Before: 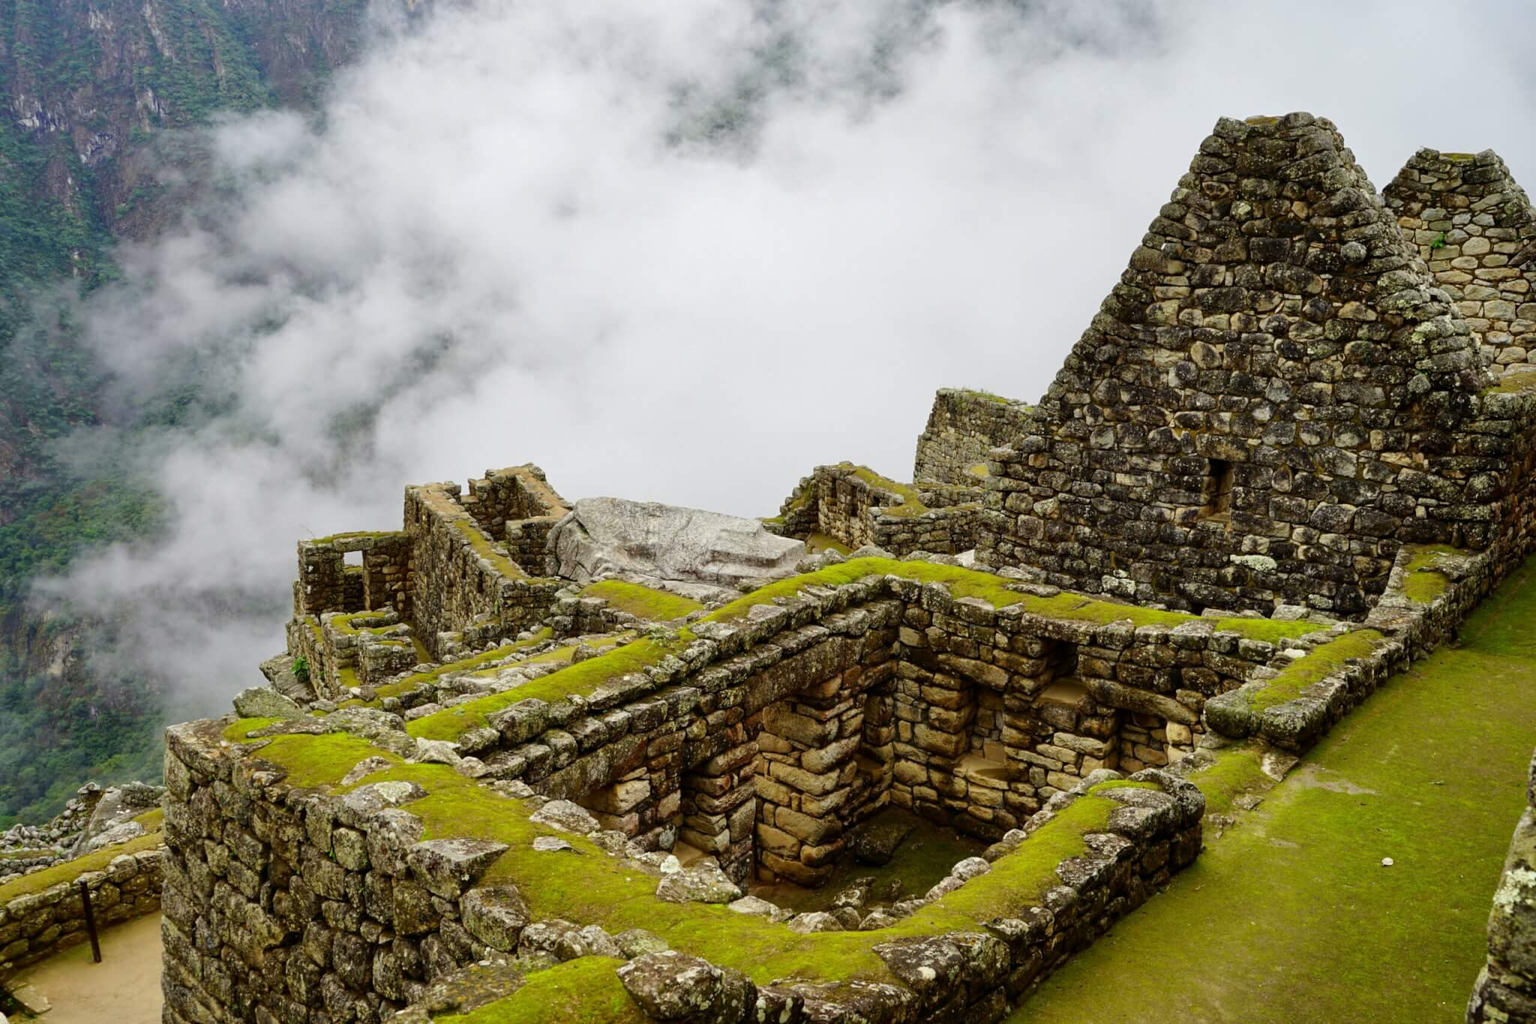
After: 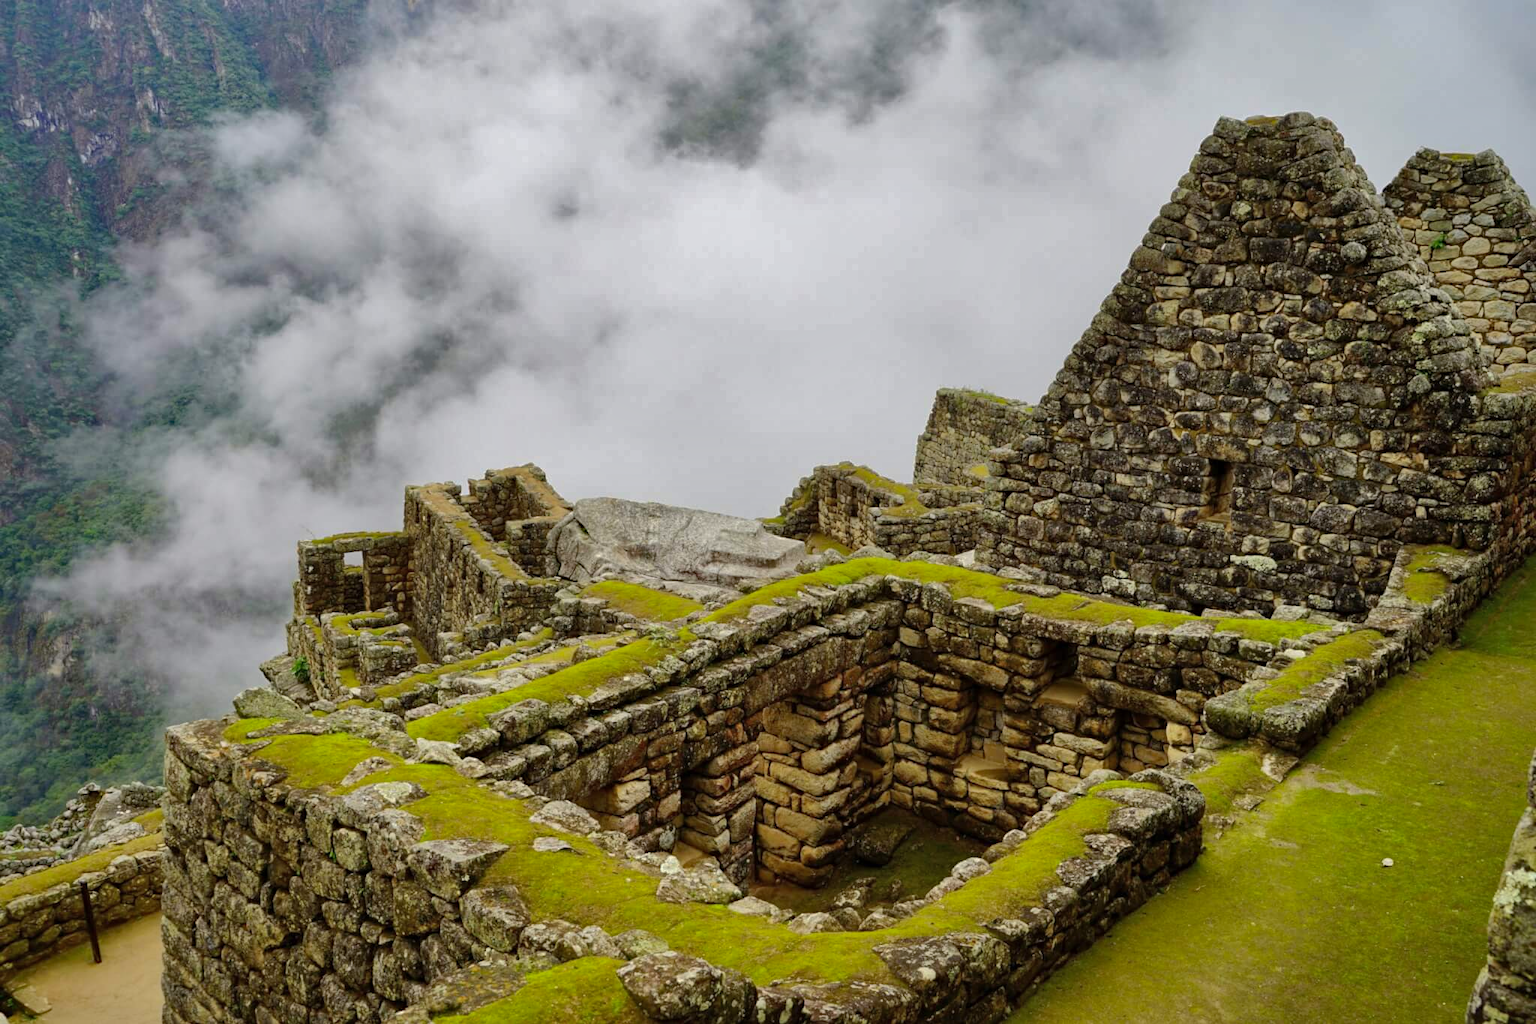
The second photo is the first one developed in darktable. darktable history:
haze removal: compatibility mode true, adaptive false
shadows and highlights: shadows 40, highlights -60
